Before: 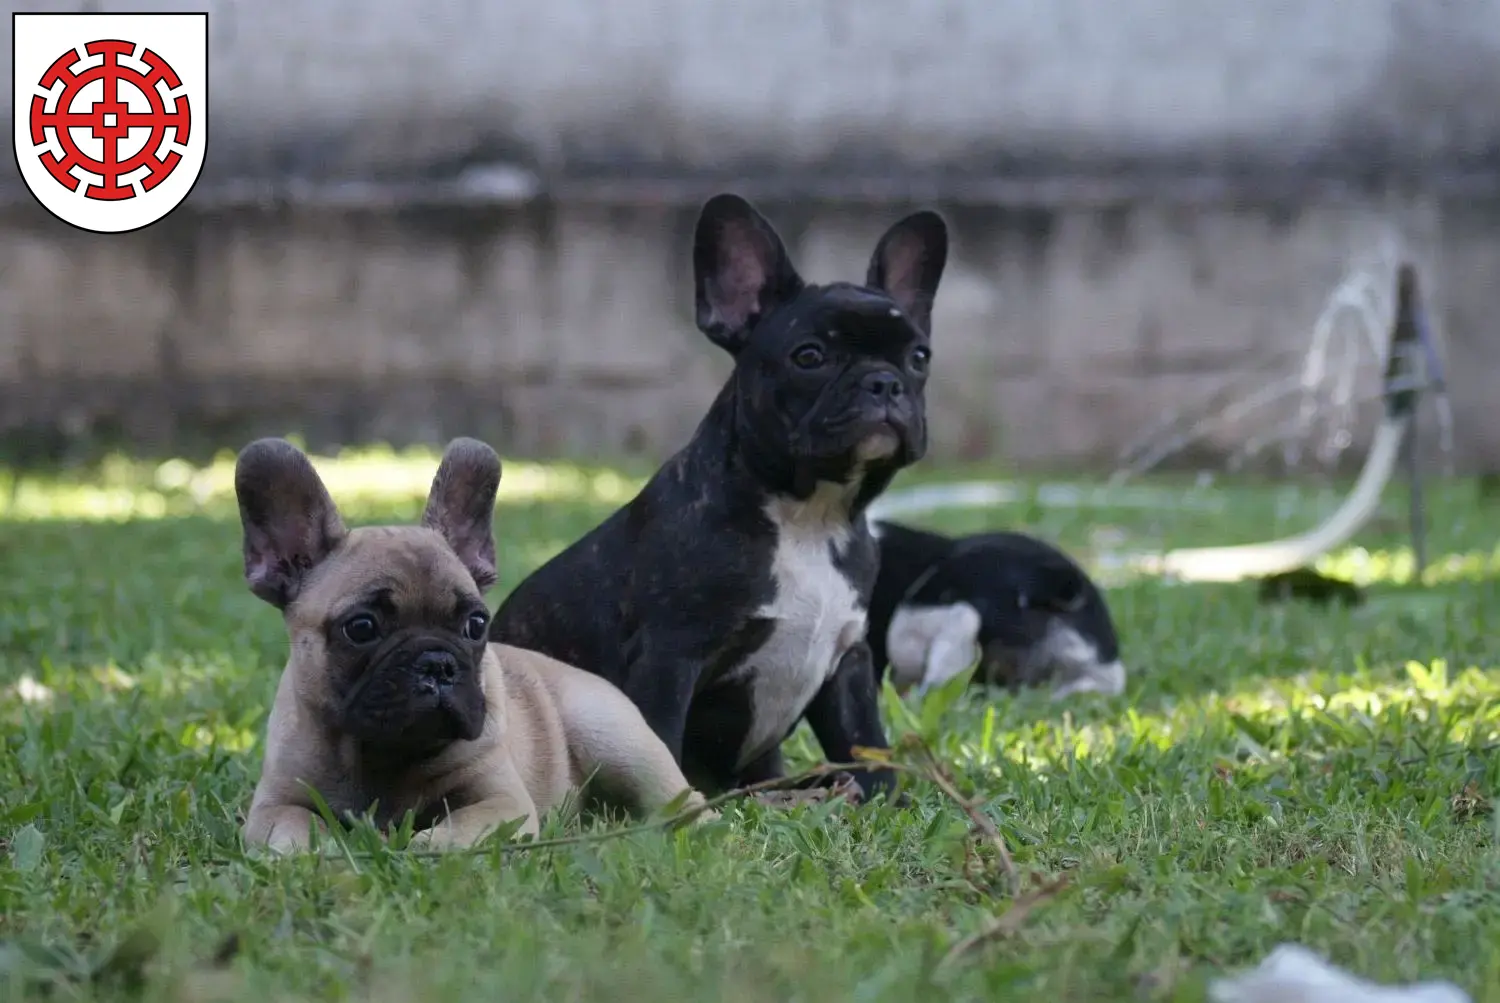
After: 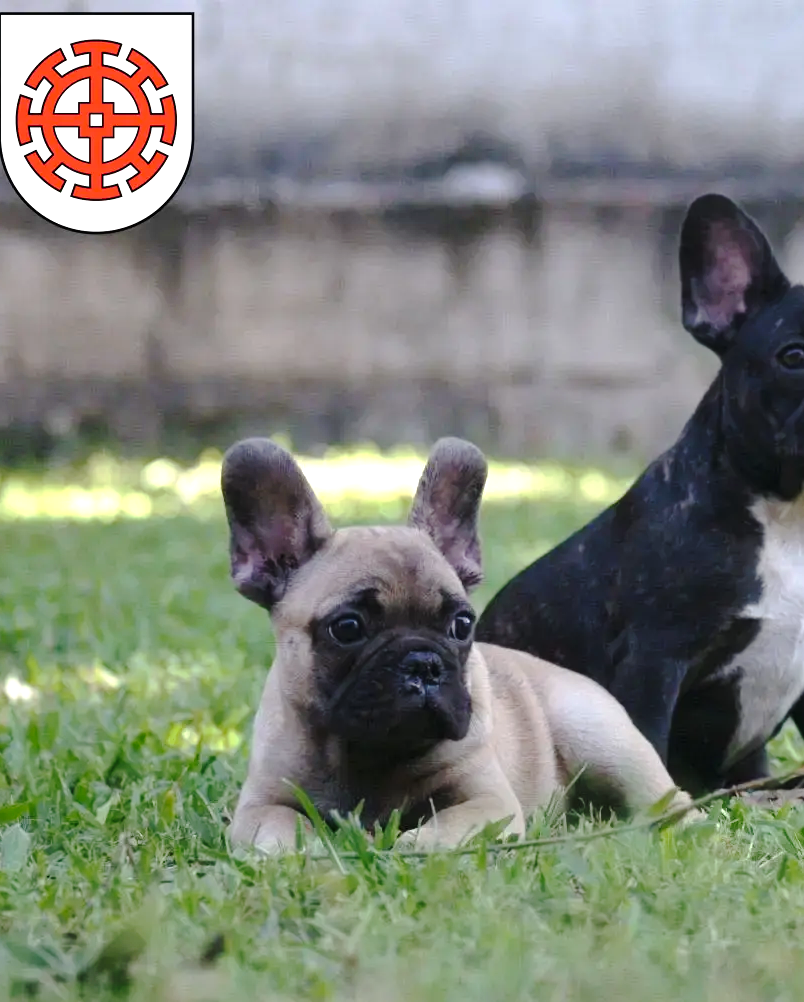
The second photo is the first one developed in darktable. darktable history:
crop: left 0.955%, right 45.424%, bottom 0.085%
exposure: black level correction 0, exposure 0.704 EV, compensate highlight preservation false
tone curve: curves: ch0 [(0, 0.003) (0.211, 0.174) (0.482, 0.519) (0.843, 0.821) (0.992, 0.971)]; ch1 [(0, 0) (0.276, 0.206) (0.393, 0.364) (0.482, 0.477) (0.506, 0.5) (0.523, 0.523) (0.572, 0.592) (0.695, 0.767) (1, 1)]; ch2 [(0, 0) (0.438, 0.456) (0.498, 0.497) (0.536, 0.527) (0.562, 0.584) (0.619, 0.602) (0.698, 0.698) (1, 1)], preserve colors none
